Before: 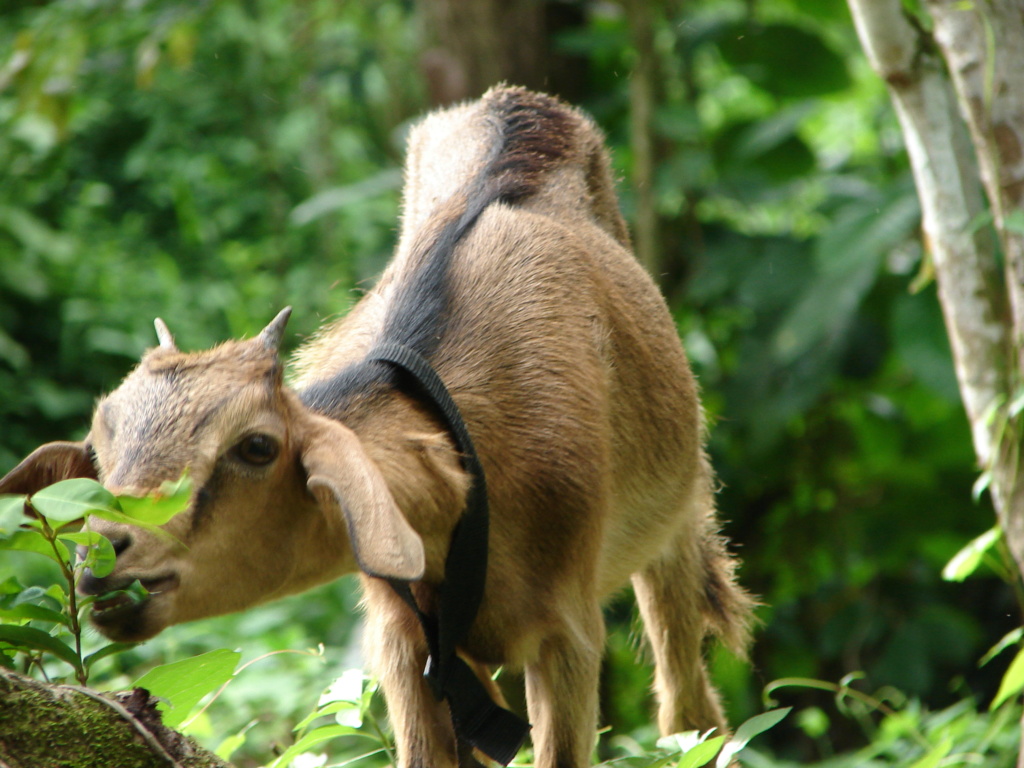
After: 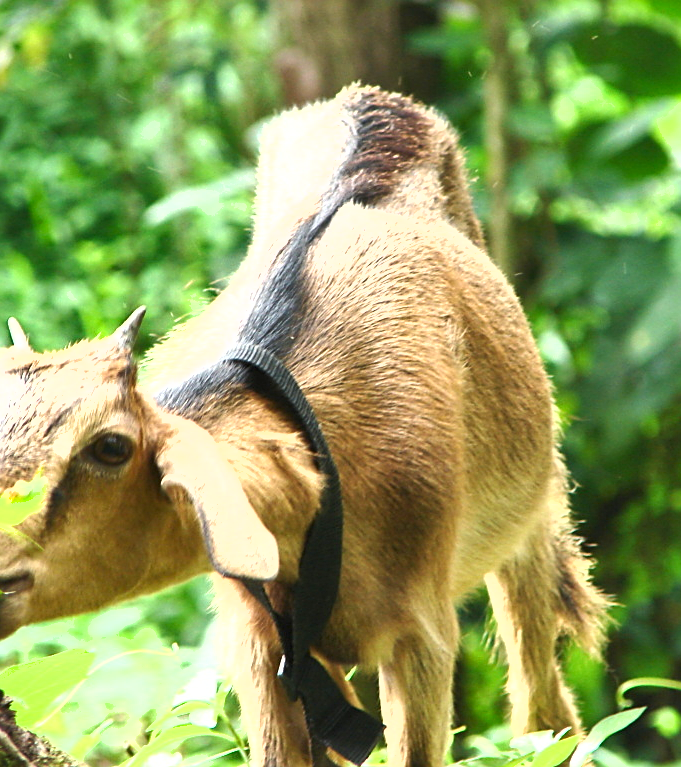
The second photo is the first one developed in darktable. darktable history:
sharpen: on, module defaults
crop and rotate: left 14.297%, right 19.178%
exposure: black level correction 0, exposure 1.472 EV, compensate exposure bias true, compensate highlight preservation false
shadows and highlights: low approximation 0.01, soften with gaussian
